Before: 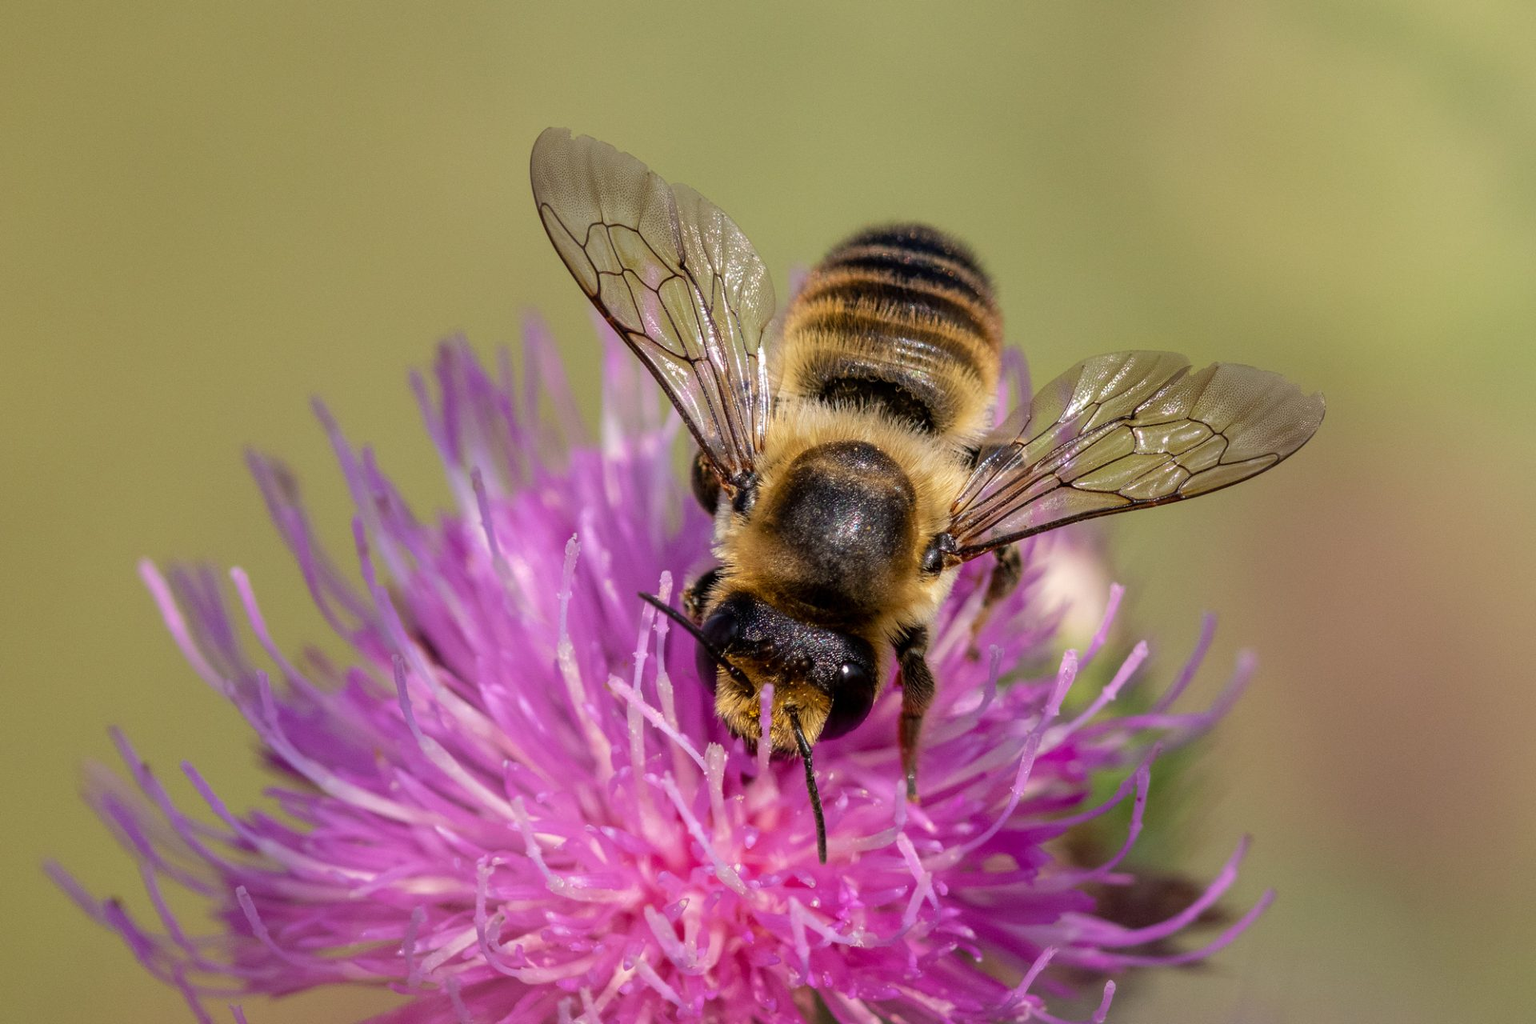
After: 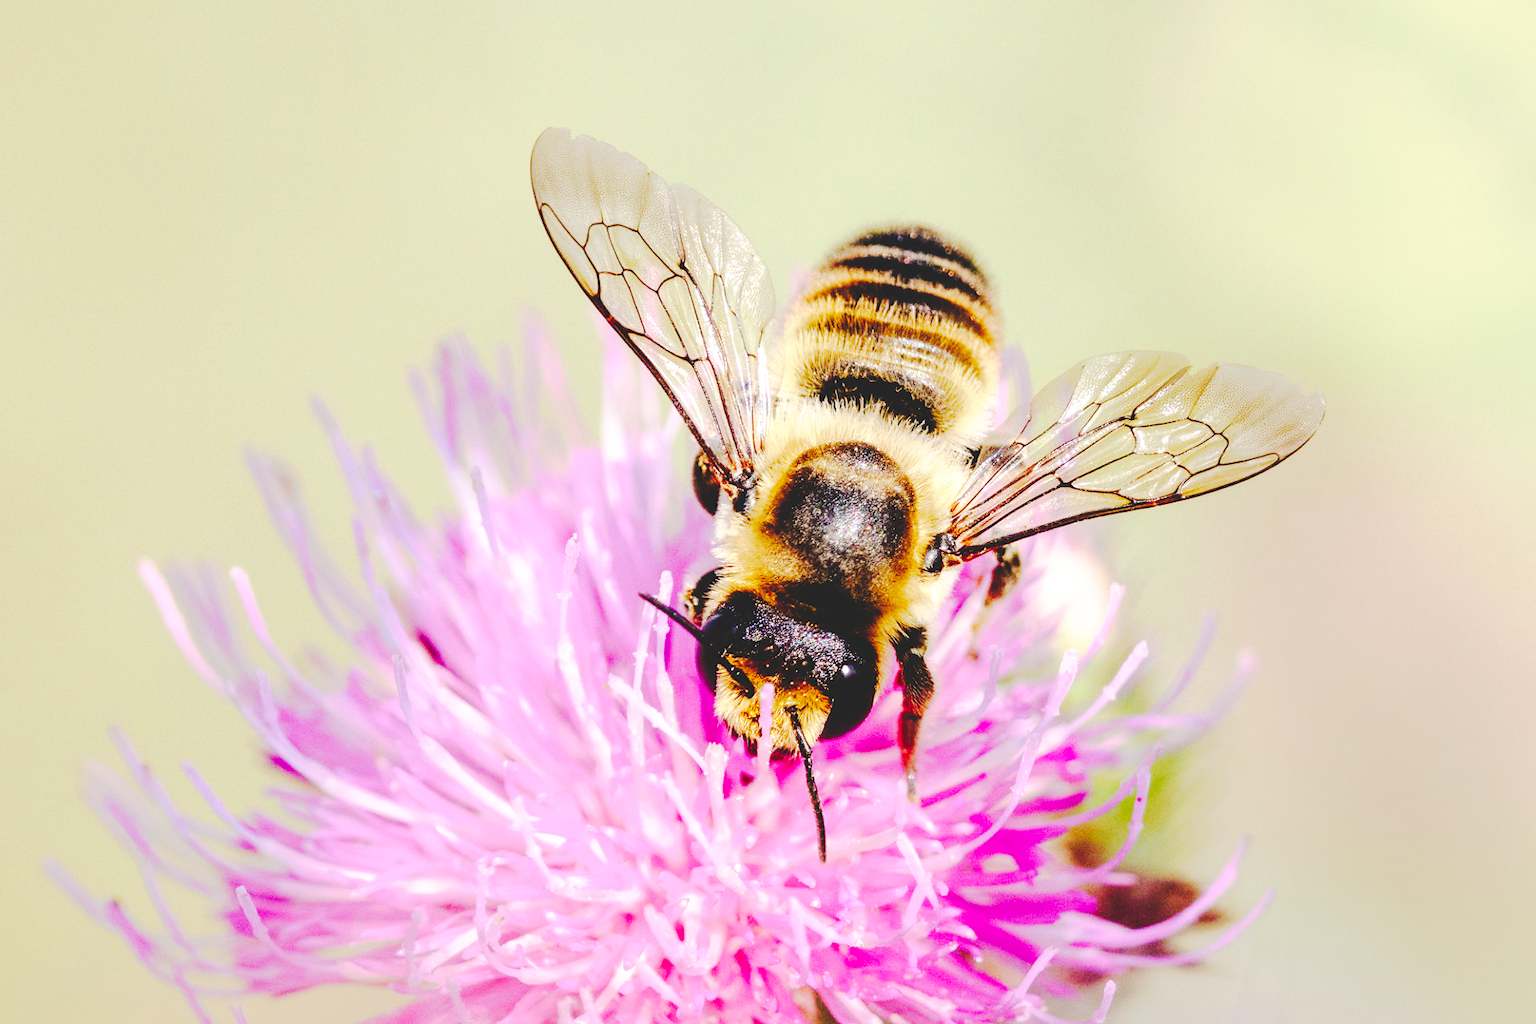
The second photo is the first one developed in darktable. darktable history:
base curve: curves: ch0 [(0, 0) (0, 0) (0.002, 0.001) (0.008, 0.003) (0.019, 0.011) (0.037, 0.037) (0.064, 0.11) (0.102, 0.232) (0.152, 0.379) (0.216, 0.524) (0.296, 0.665) (0.394, 0.789) (0.512, 0.881) (0.651, 0.945) (0.813, 0.986) (1, 1)], preserve colors none
tone curve: curves: ch0 [(0, 0) (0.003, 0.145) (0.011, 0.148) (0.025, 0.15) (0.044, 0.159) (0.069, 0.16) (0.1, 0.164) (0.136, 0.182) (0.177, 0.213) (0.224, 0.247) (0.277, 0.298) (0.335, 0.37) (0.399, 0.456) (0.468, 0.552) (0.543, 0.641) (0.623, 0.713) (0.709, 0.768) (0.801, 0.825) (0.898, 0.868) (1, 1)], preserve colors none
exposure: exposure 0.556 EV, compensate highlight preservation false
